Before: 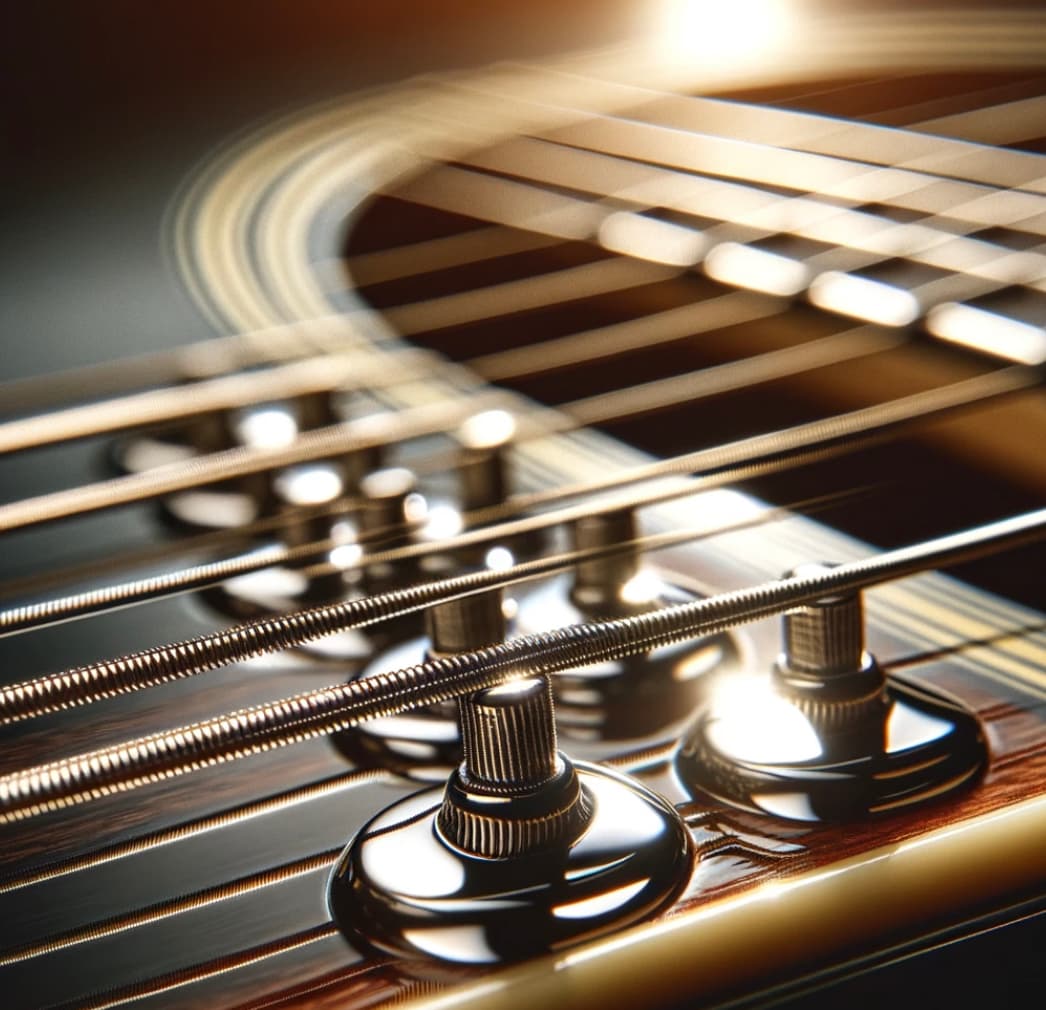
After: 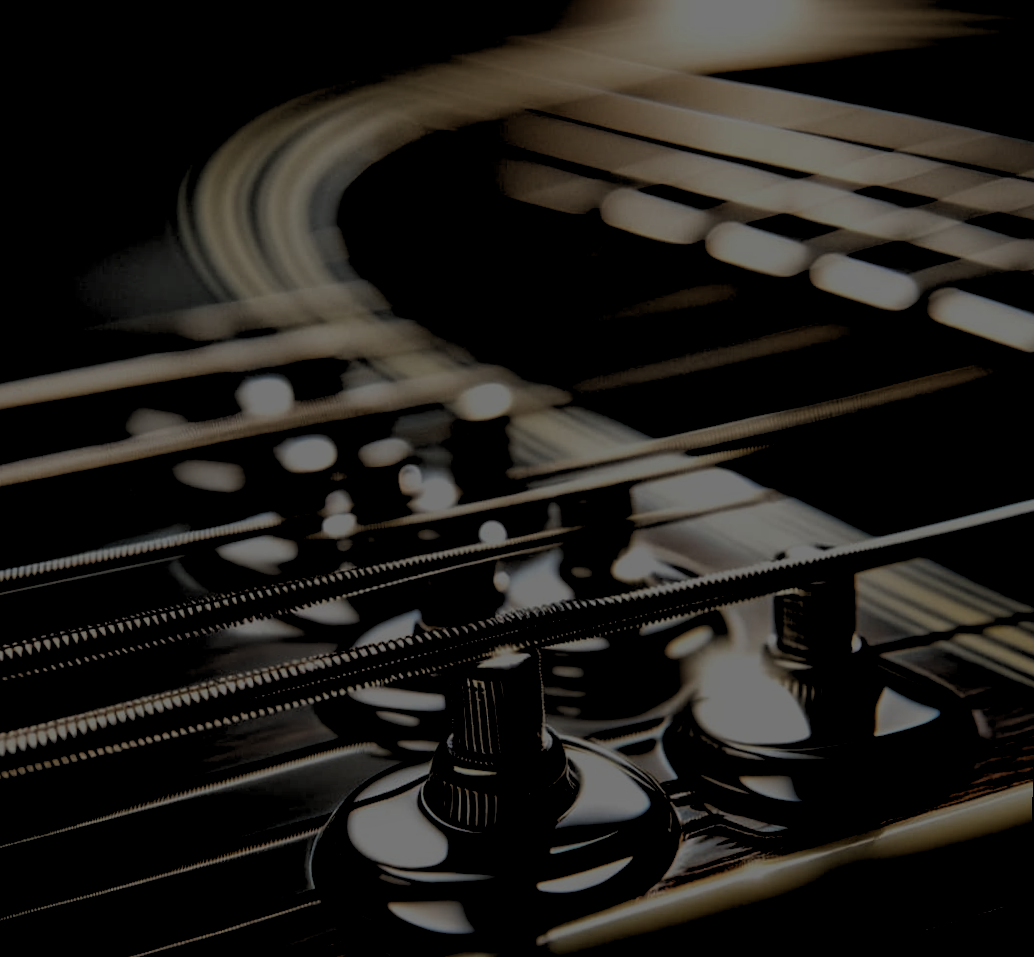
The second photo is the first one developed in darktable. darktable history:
shadows and highlights: shadows -12.5, white point adjustment 4, highlights 28.33
exposure: exposure -2.446 EV, compensate highlight preservation false
rgb levels: levels [[0.034, 0.472, 0.904], [0, 0.5, 1], [0, 0.5, 1]]
rotate and perspective: rotation 1.57°, crop left 0.018, crop right 0.982, crop top 0.039, crop bottom 0.961
